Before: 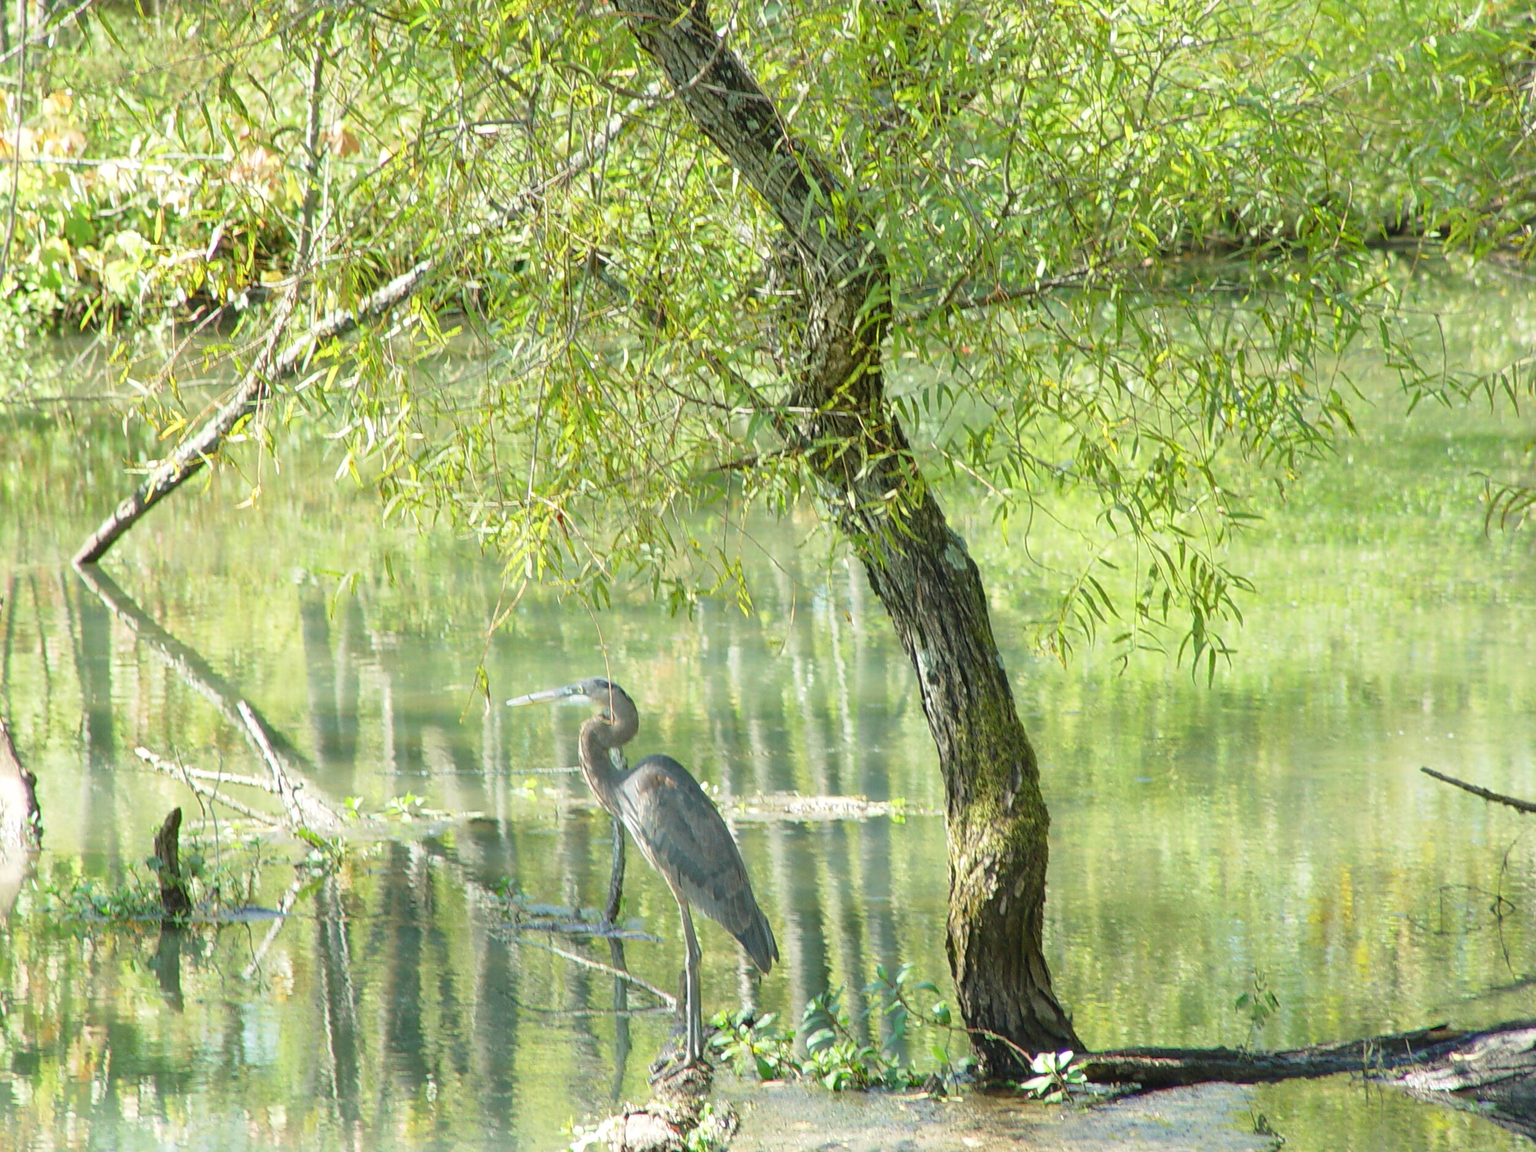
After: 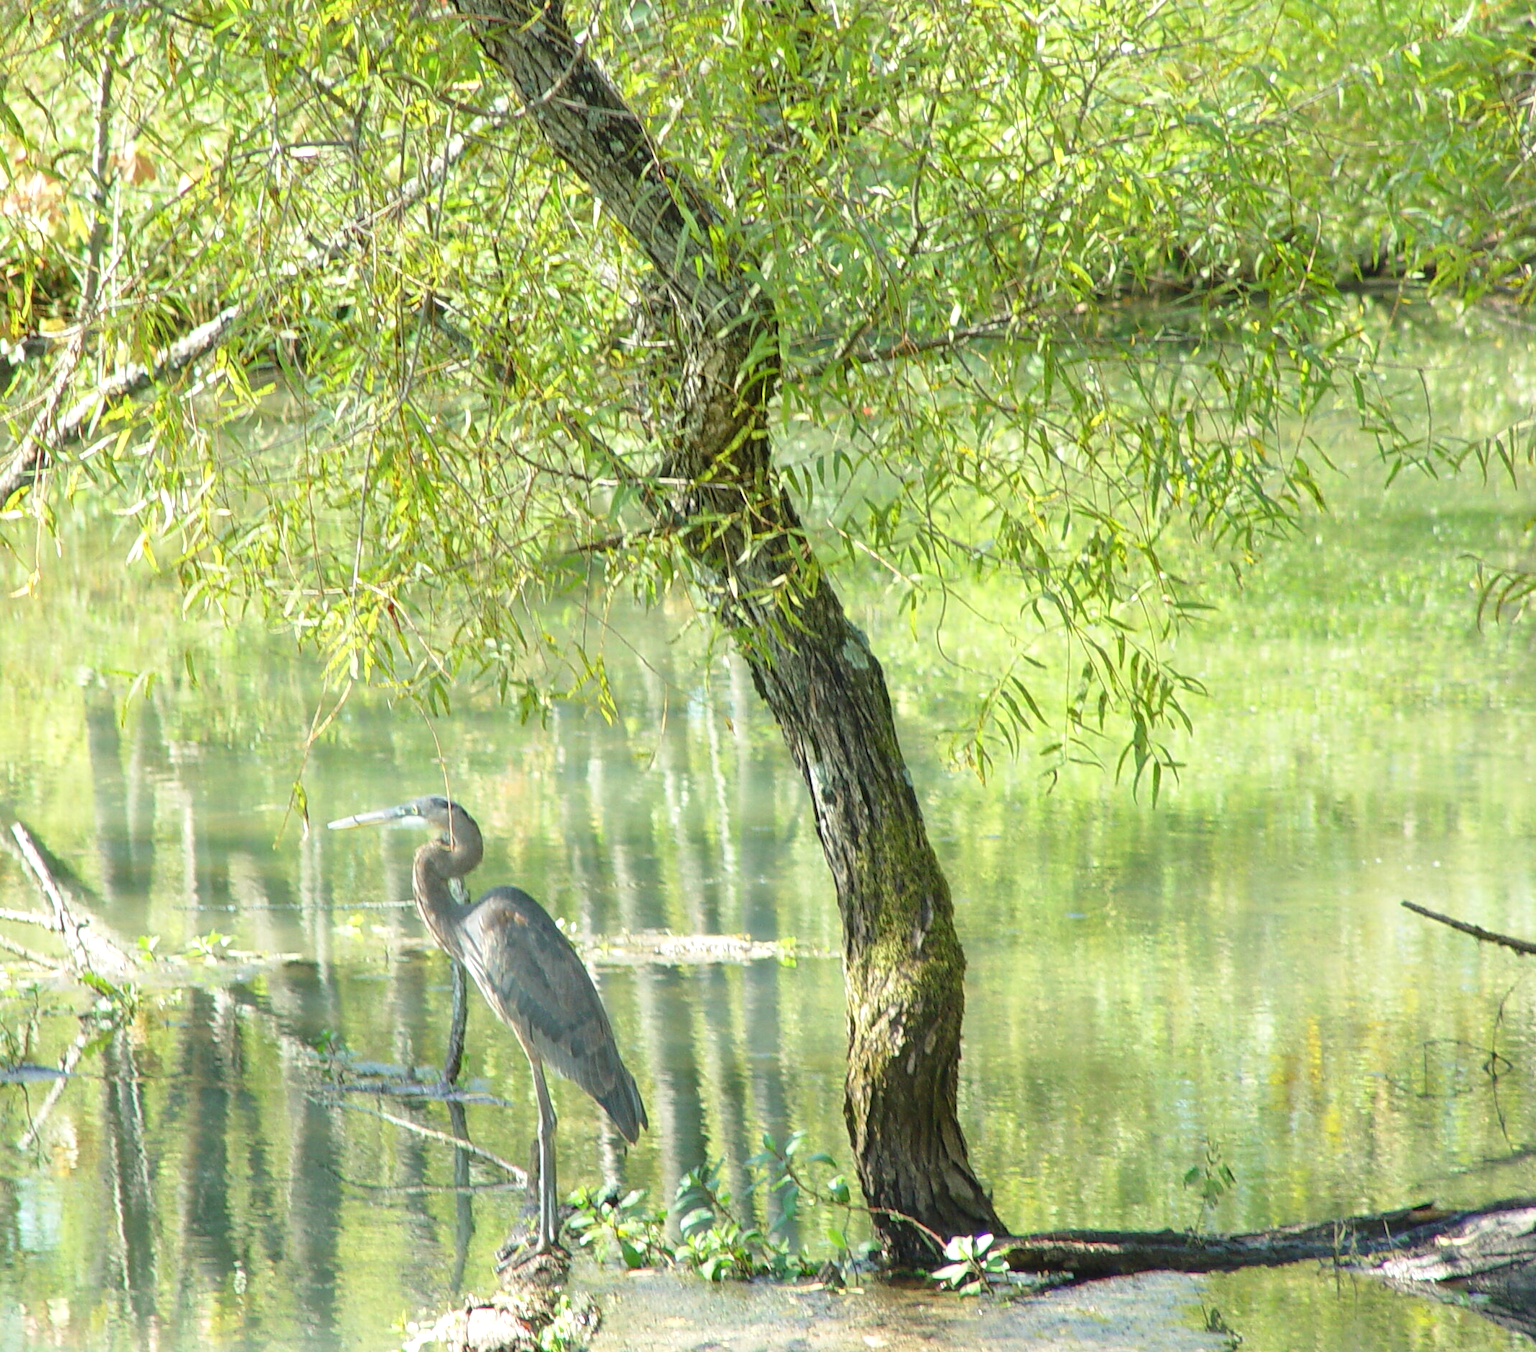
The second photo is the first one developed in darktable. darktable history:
crop and rotate: left 14.813%
exposure: exposure 0.201 EV, compensate highlight preservation false
